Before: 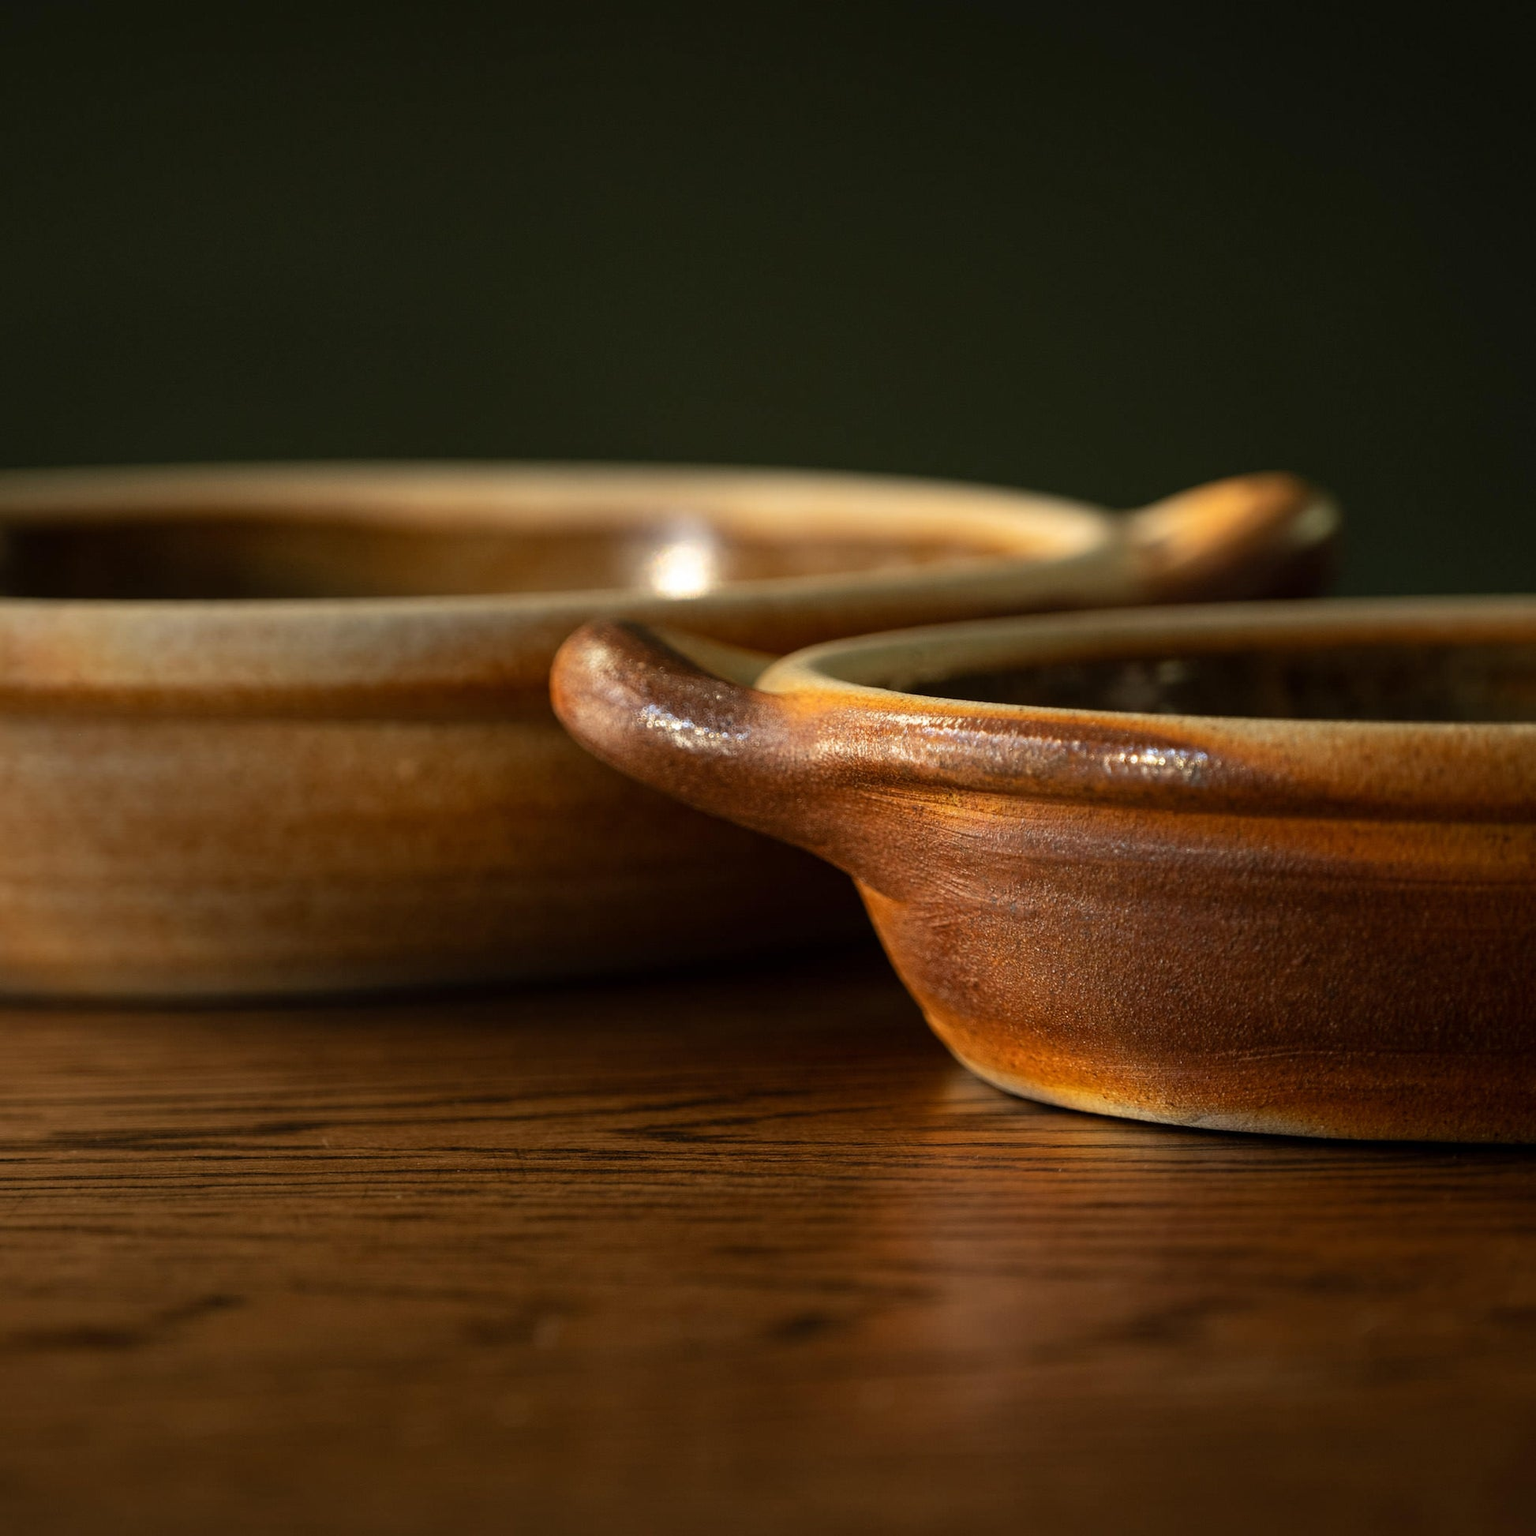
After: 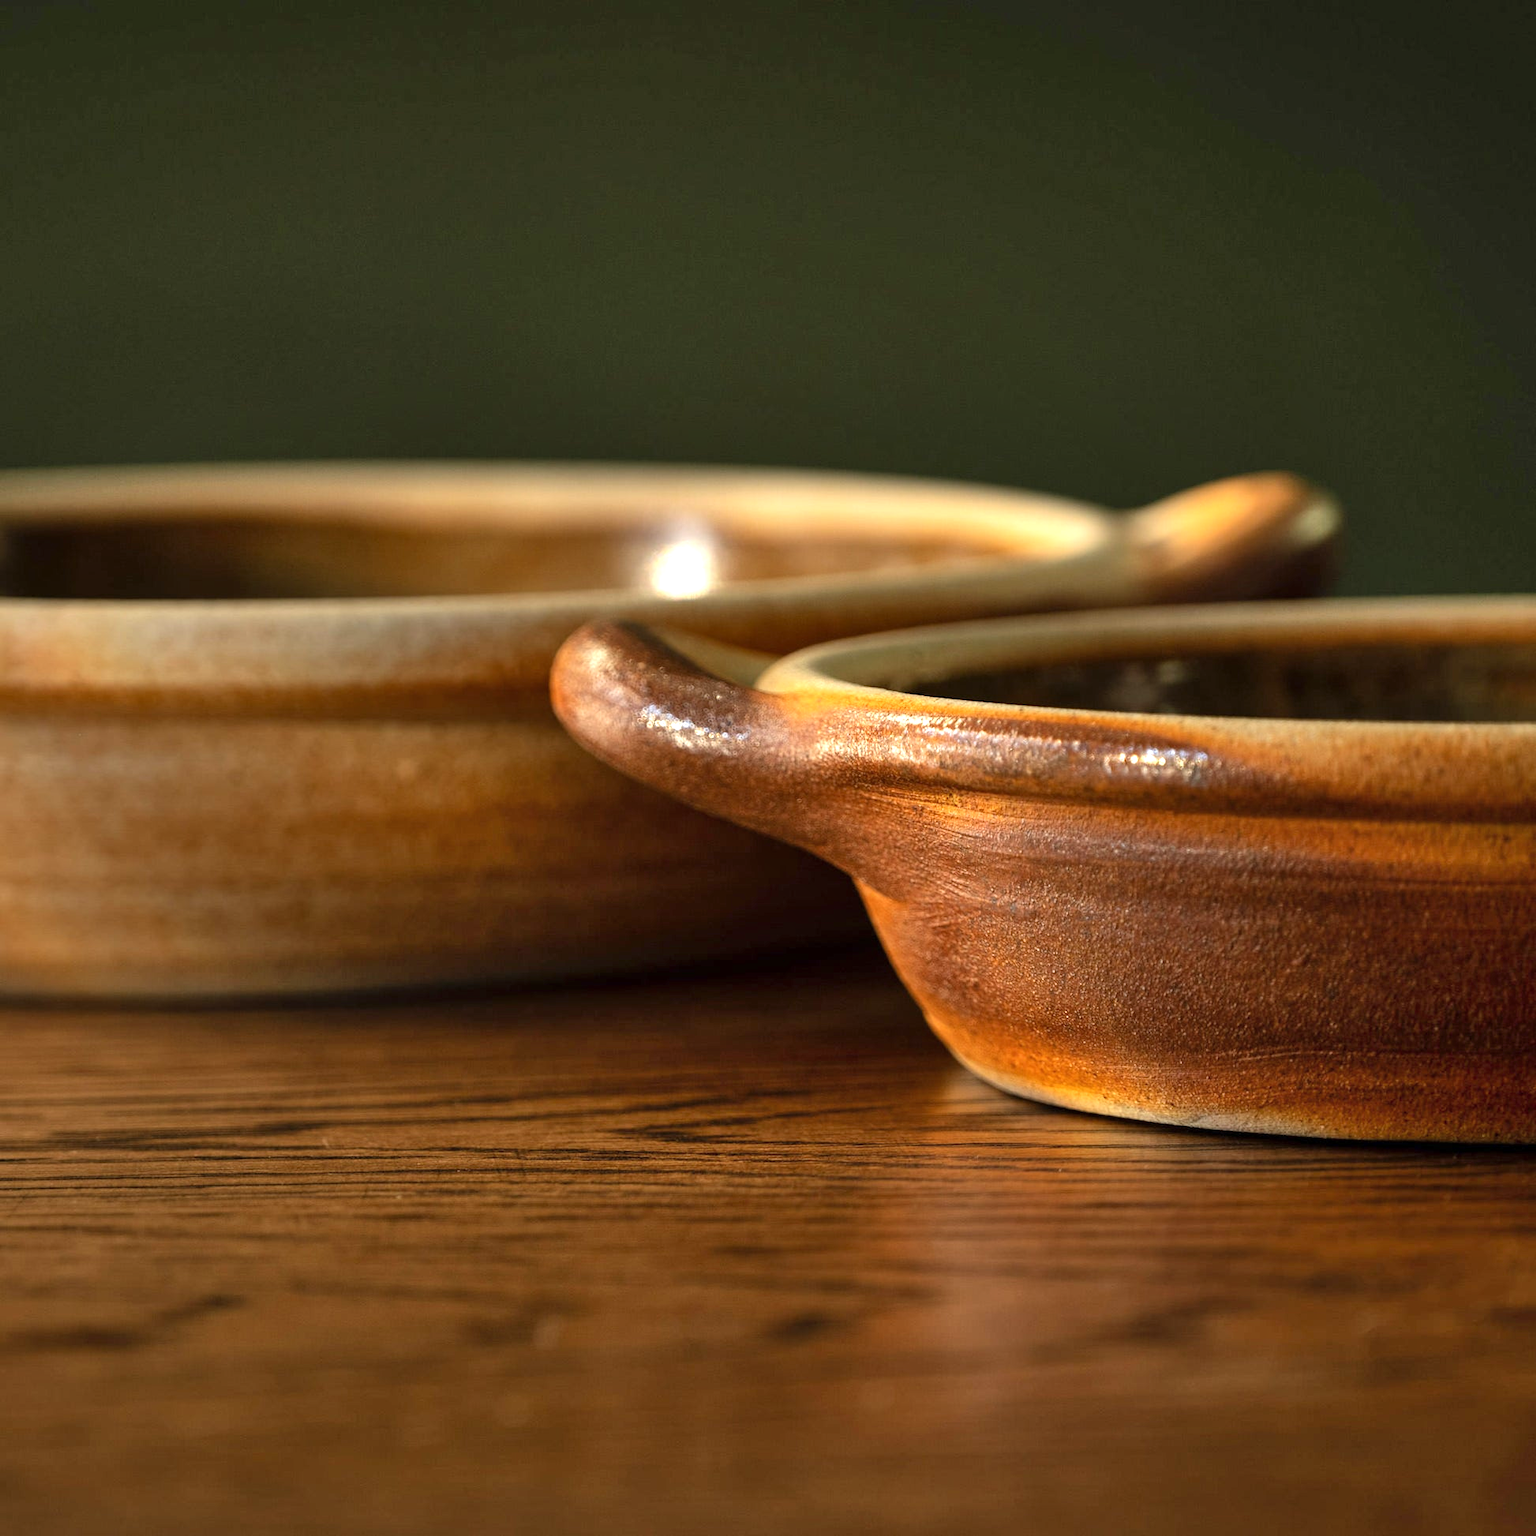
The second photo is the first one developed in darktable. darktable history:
exposure: exposure 0.6 EV, compensate highlight preservation false
shadows and highlights: radius 101.44, shadows 50.78, highlights -64.42, soften with gaussian
